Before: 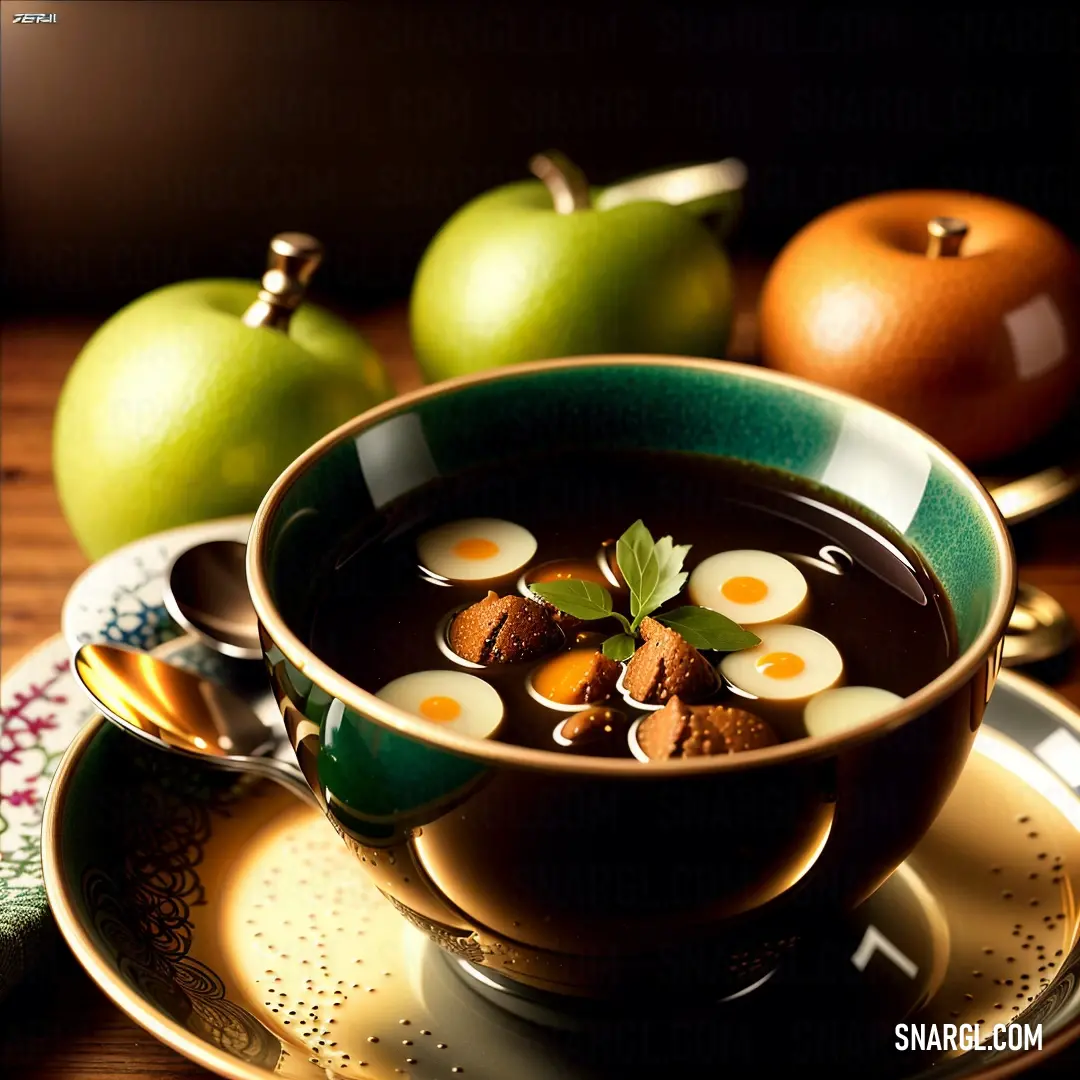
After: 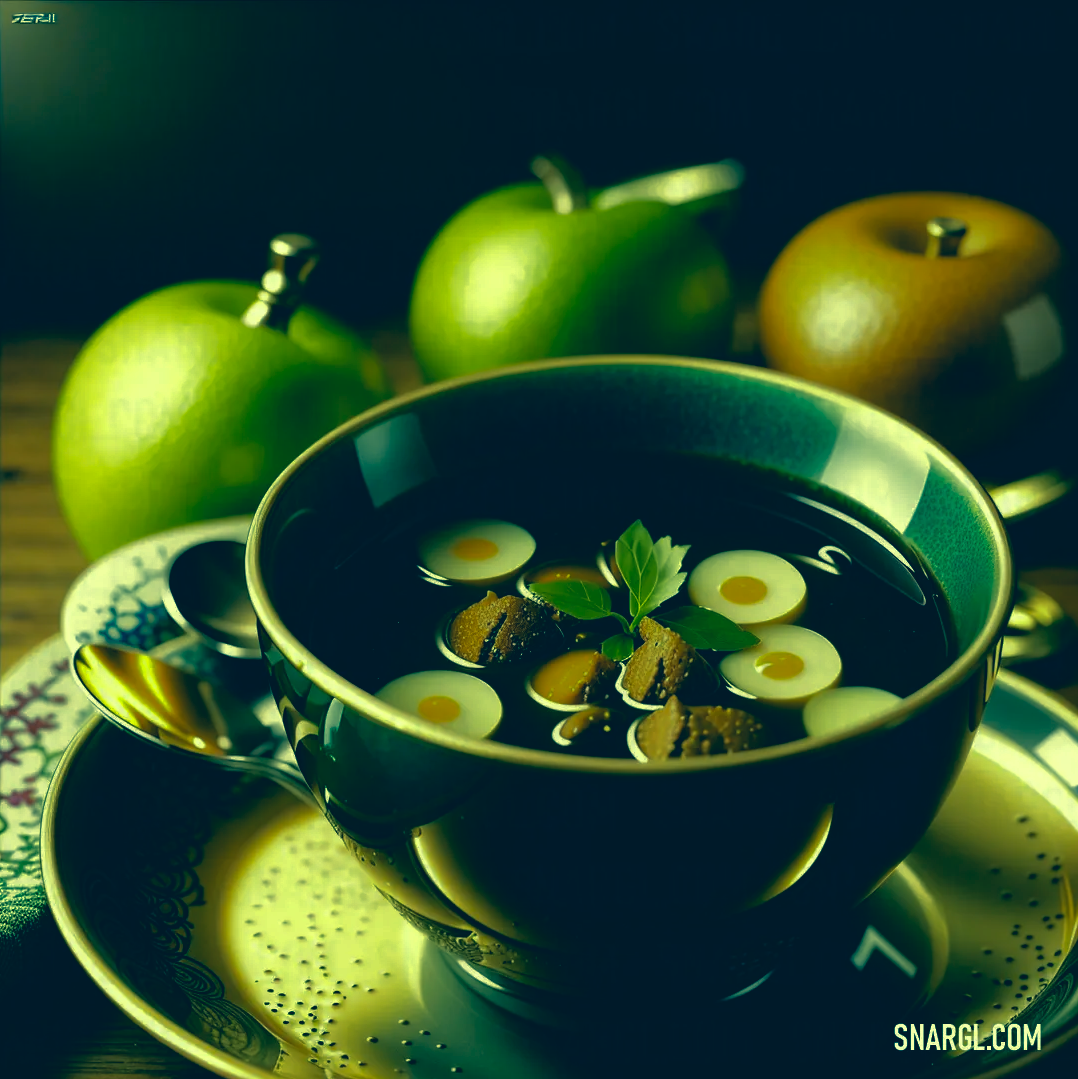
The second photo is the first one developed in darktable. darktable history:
base curve: curves: ch0 [(0, 0) (0.826, 0.587) (1, 1)]
crop and rotate: left 0.177%, bottom 0.01%
color correction: highlights a* -15.86, highlights b* 39.96, shadows a* -39.66, shadows b* -26.17
